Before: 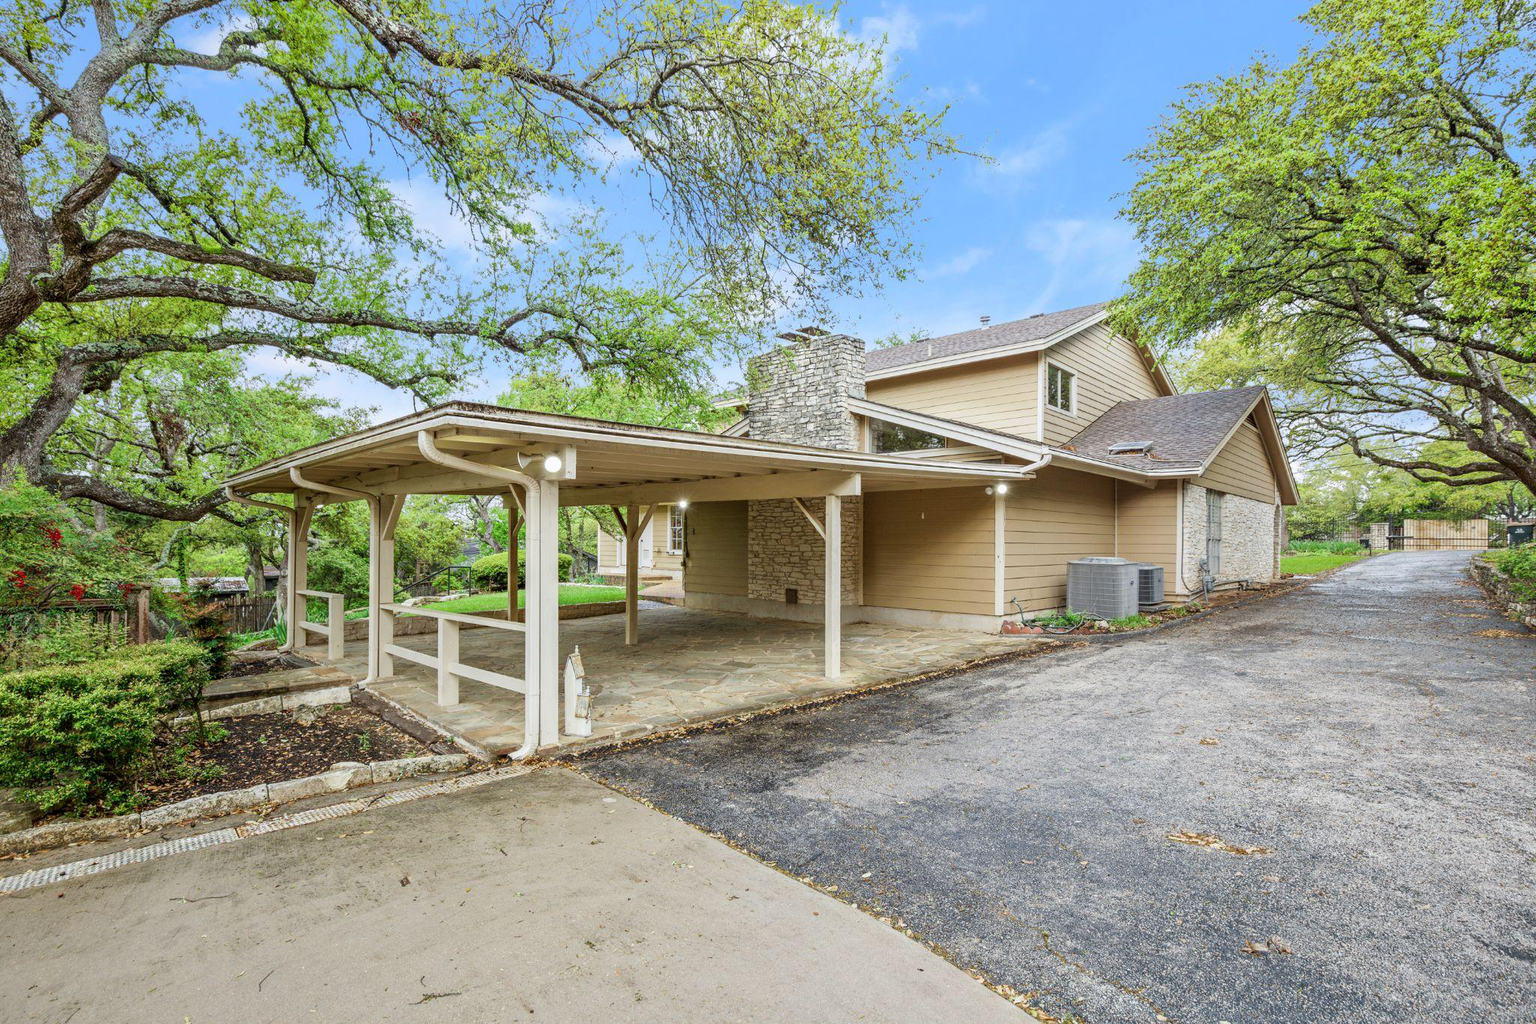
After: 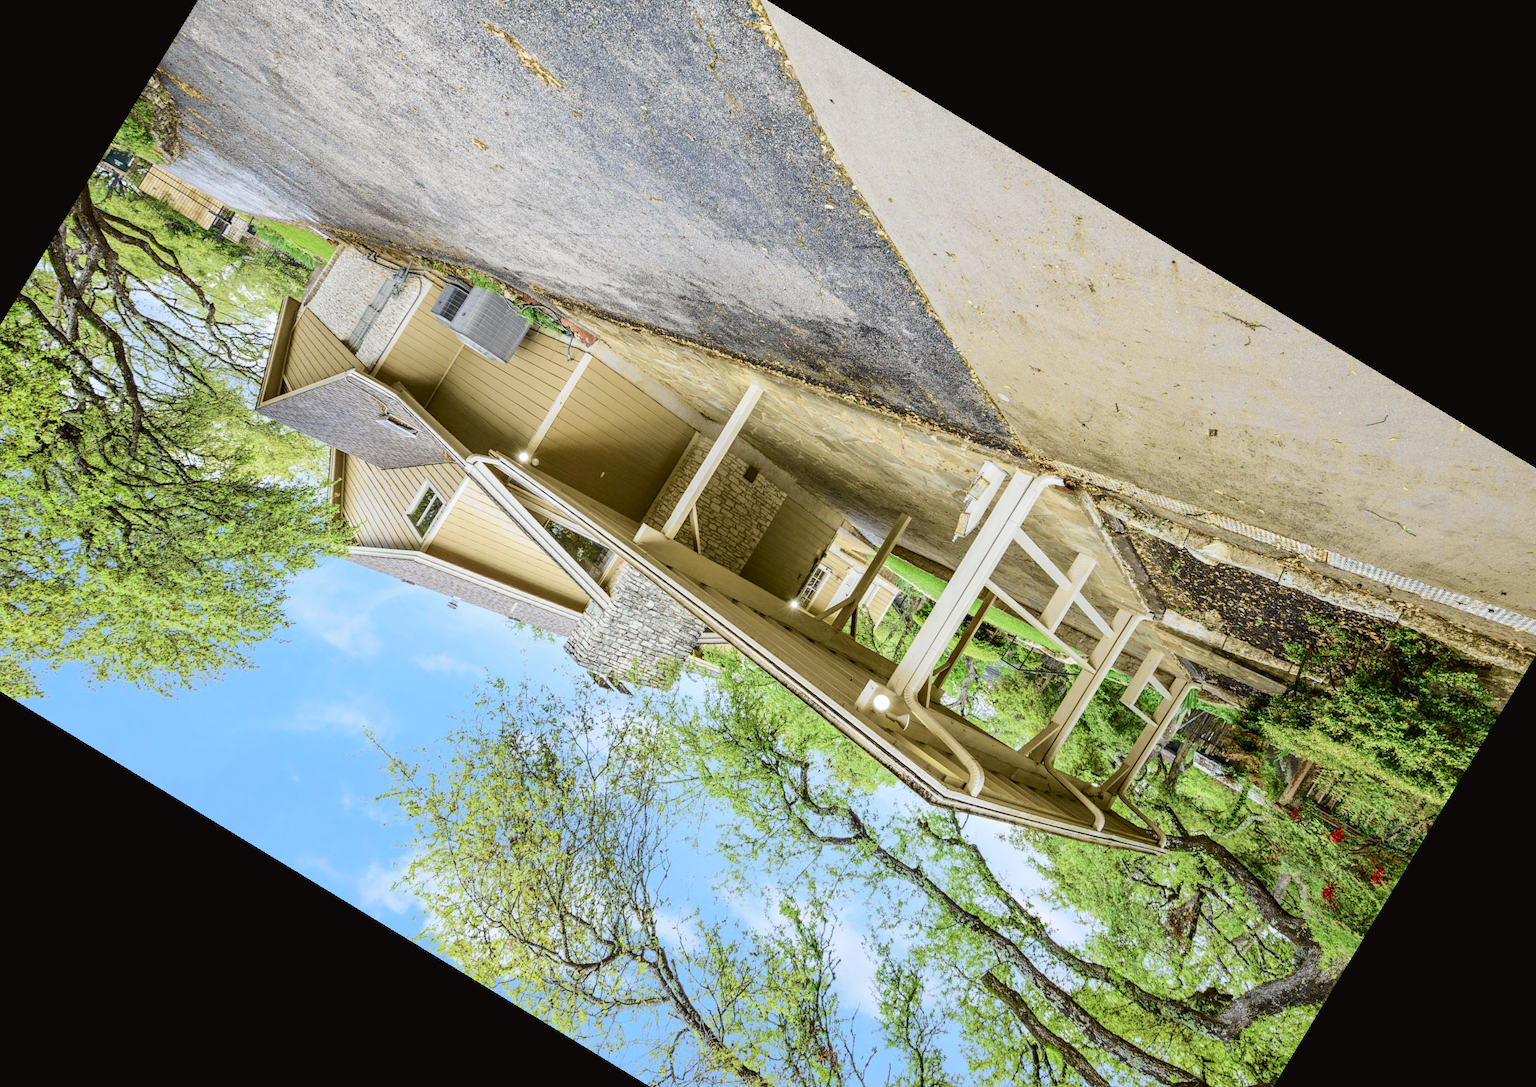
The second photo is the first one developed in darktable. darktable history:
crop and rotate: angle 148.68°, left 9.111%, top 15.603%, right 4.588%, bottom 17.041%
tone curve: curves: ch0 [(0, 0.024) (0.049, 0.038) (0.176, 0.162) (0.33, 0.331) (0.432, 0.475) (0.601, 0.665) (0.843, 0.876) (1, 1)]; ch1 [(0, 0) (0.339, 0.358) (0.445, 0.439) (0.476, 0.47) (0.504, 0.504) (0.53, 0.511) (0.557, 0.558) (0.627, 0.635) (0.728, 0.746) (1, 1)]; ch2 [(0, 0) (0.327, 0.324) (0.417, 0.44) (0.46, 0.453) (0.502, 0.504) (0.526, 0.52) (0.54, 0.564) (0.606, 0.626) (0.76, 0.75) (1, 1)], color space Lab, independent channels, preserve colors none
